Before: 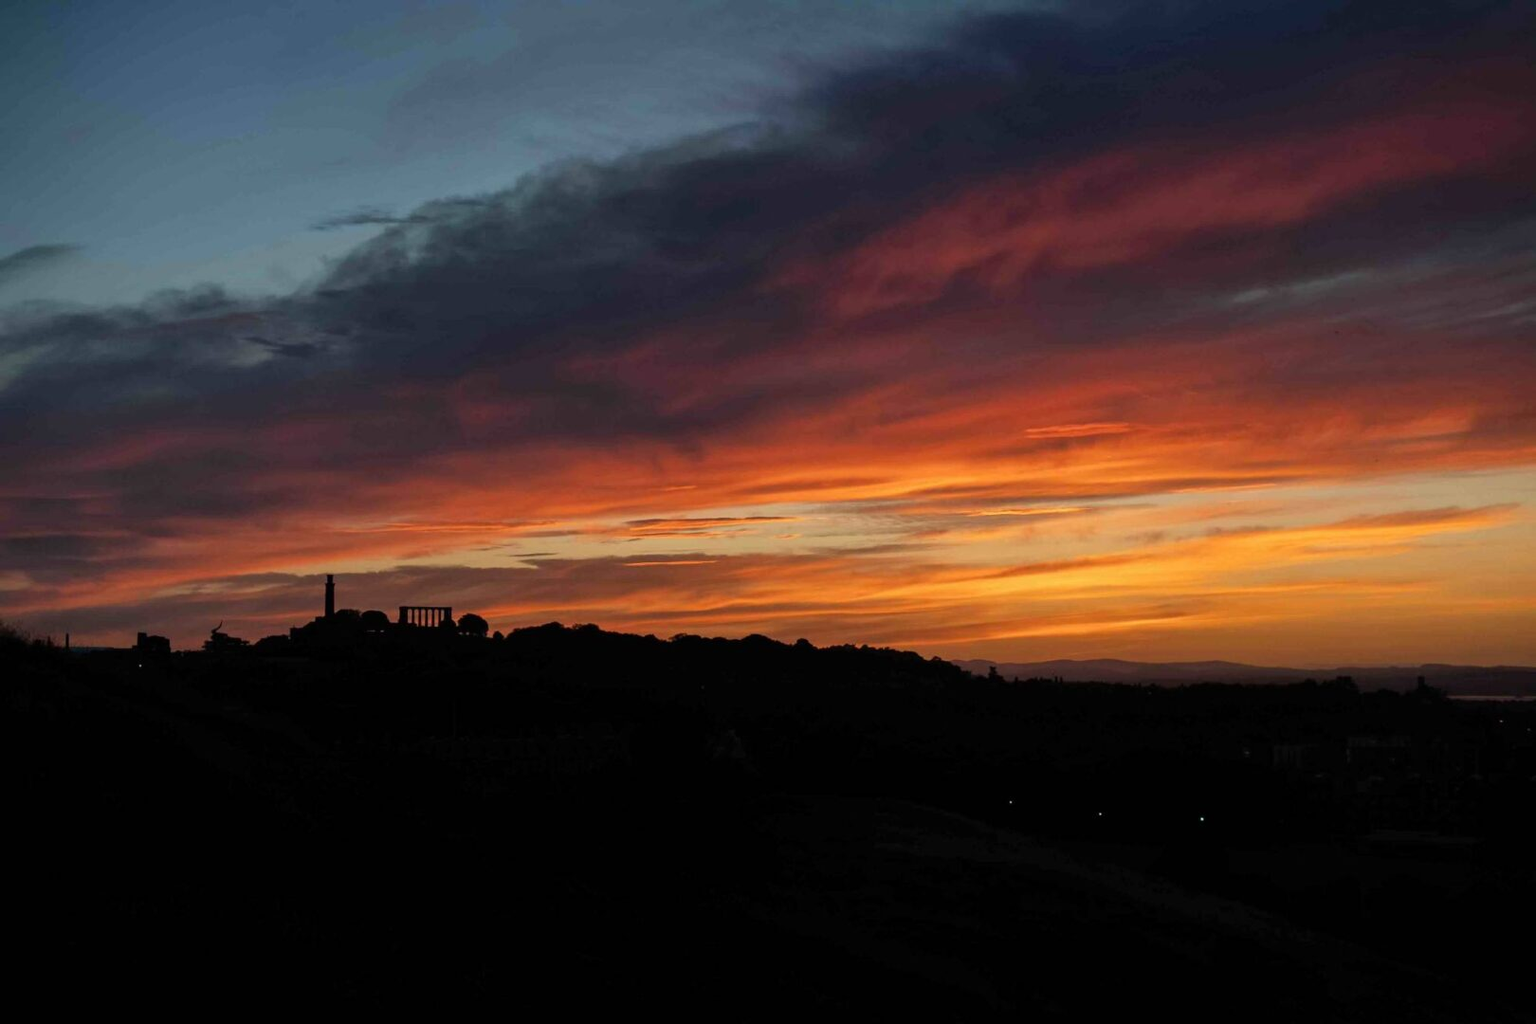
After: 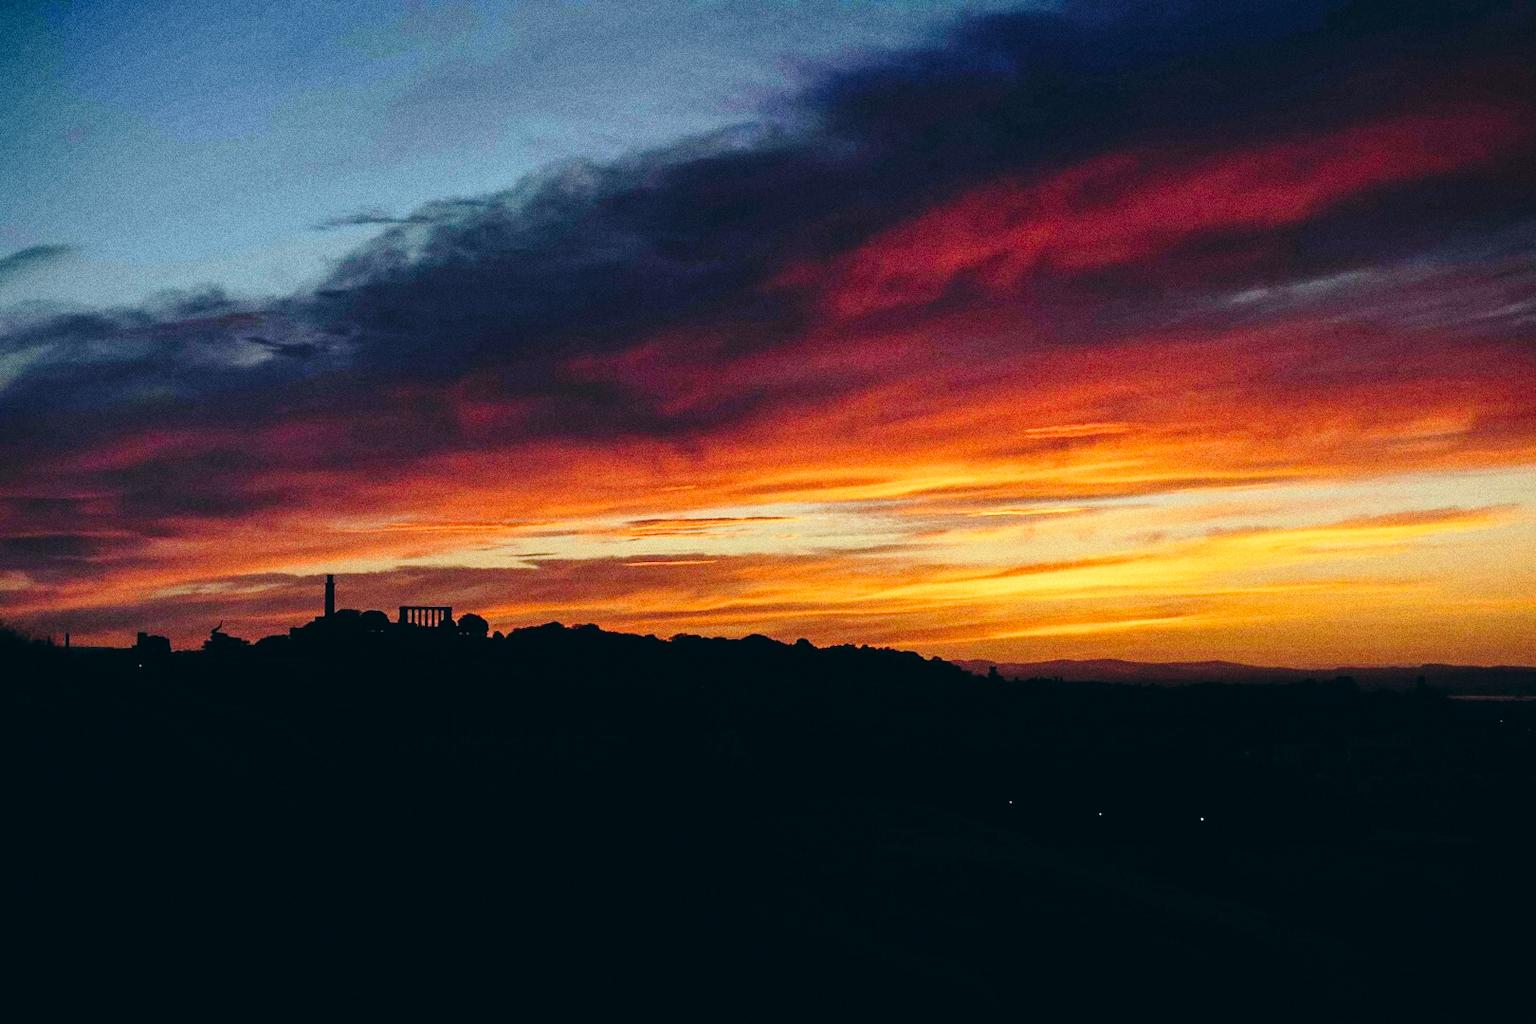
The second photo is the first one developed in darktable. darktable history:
color balance: lift [1.003, 0.993, 1.001, 1.007], gamma [1.018, 1.072, 0.959, 0.928], gain [0.974, 0.873, 1.031, 1.127]
exposure: compensate highlight preservation false
white balance: red 0.978, blue 0.999
grain: coarseness 0.09 ISO, strength 40%
base curve: curves: ch0 [(0, 0) (0.04, 0.03) (0.133, 0.232) (0.448, 0.748) (0.843, 0.968) (1, 1)], preserve colors none
